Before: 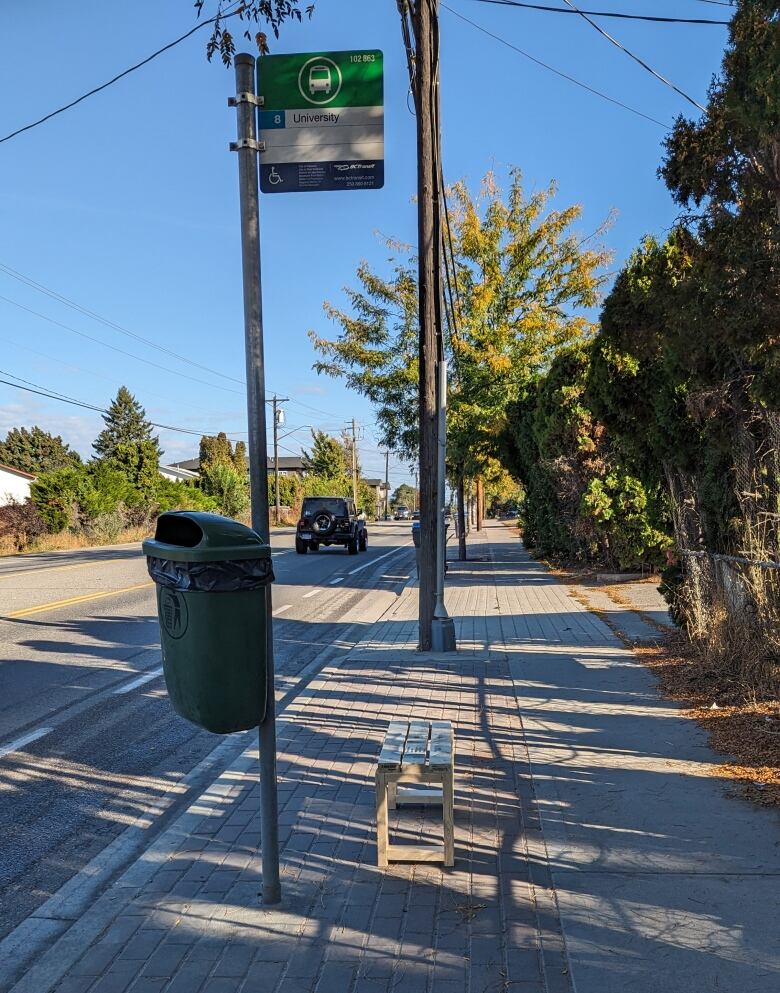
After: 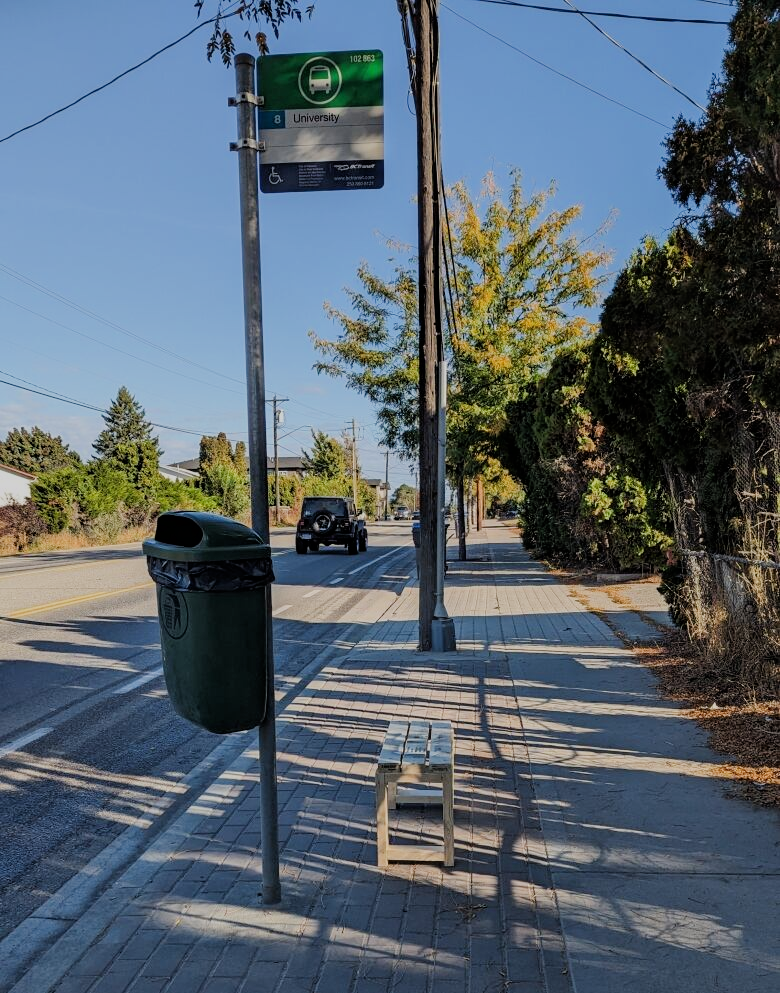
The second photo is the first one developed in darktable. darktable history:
filmic rgb: black relative exposure -7.35 EV, white relative exposure 5.06 EV, hardness 3.19
